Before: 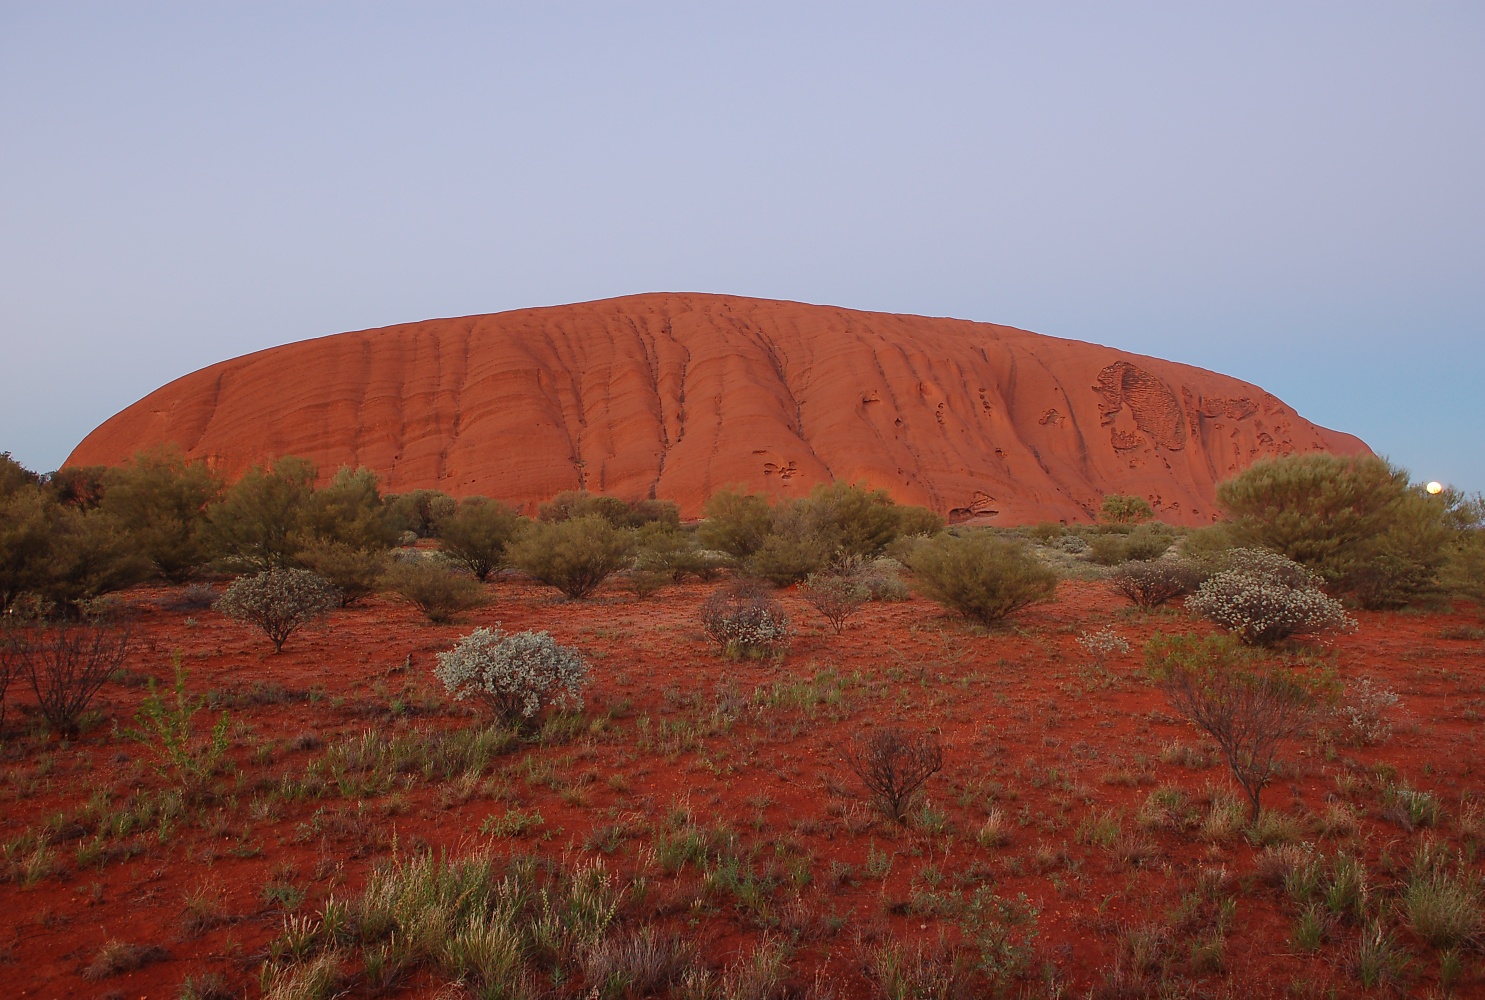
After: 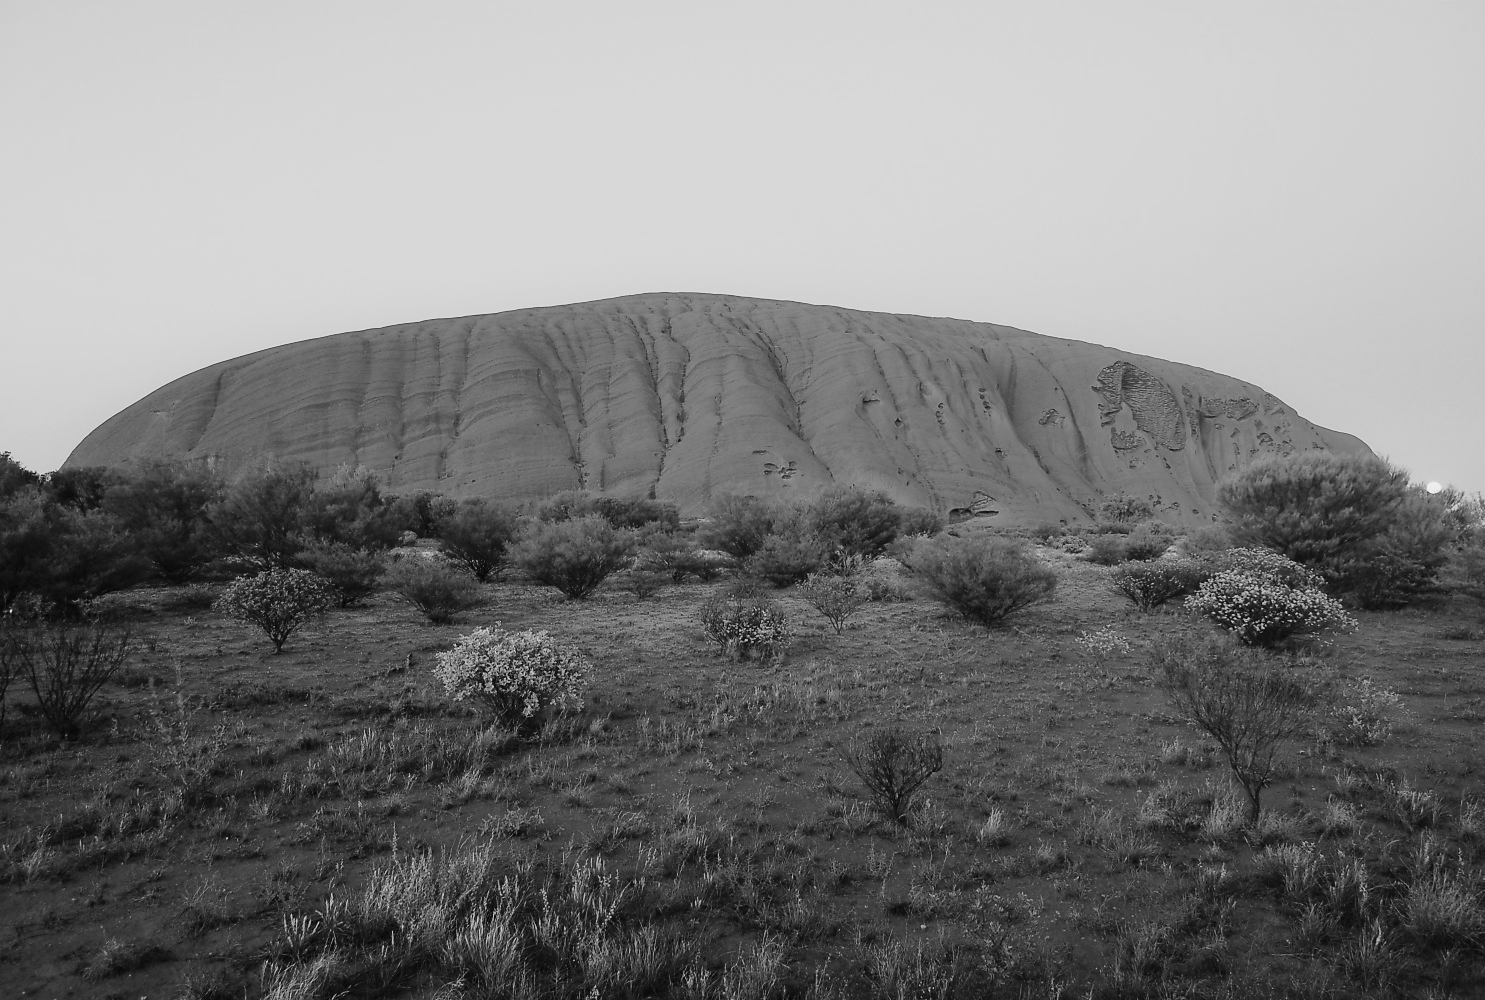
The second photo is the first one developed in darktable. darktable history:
base curve: curves: ch0 [(0, 0) (0.04, 0.03) (0.133, 0.232) (0.448, 0.748) (0.843, 0.968) (1, 1)], preserve colors none
monochrome: a -92.57, b 58.91
